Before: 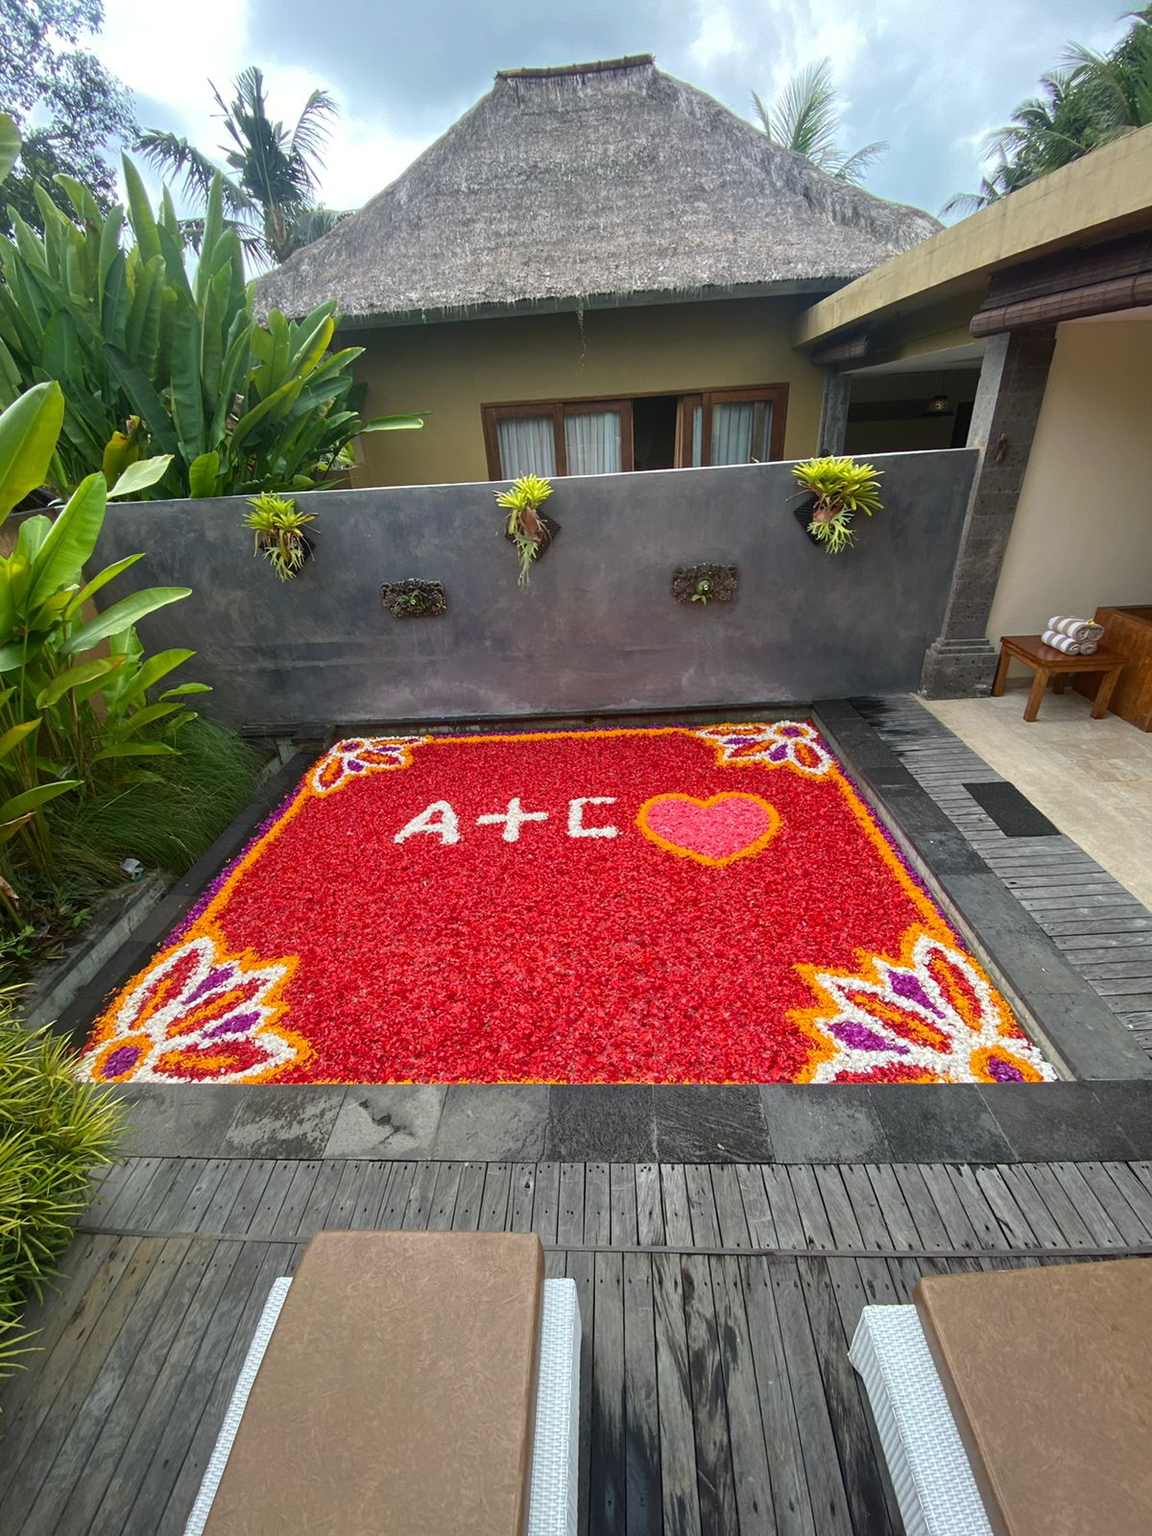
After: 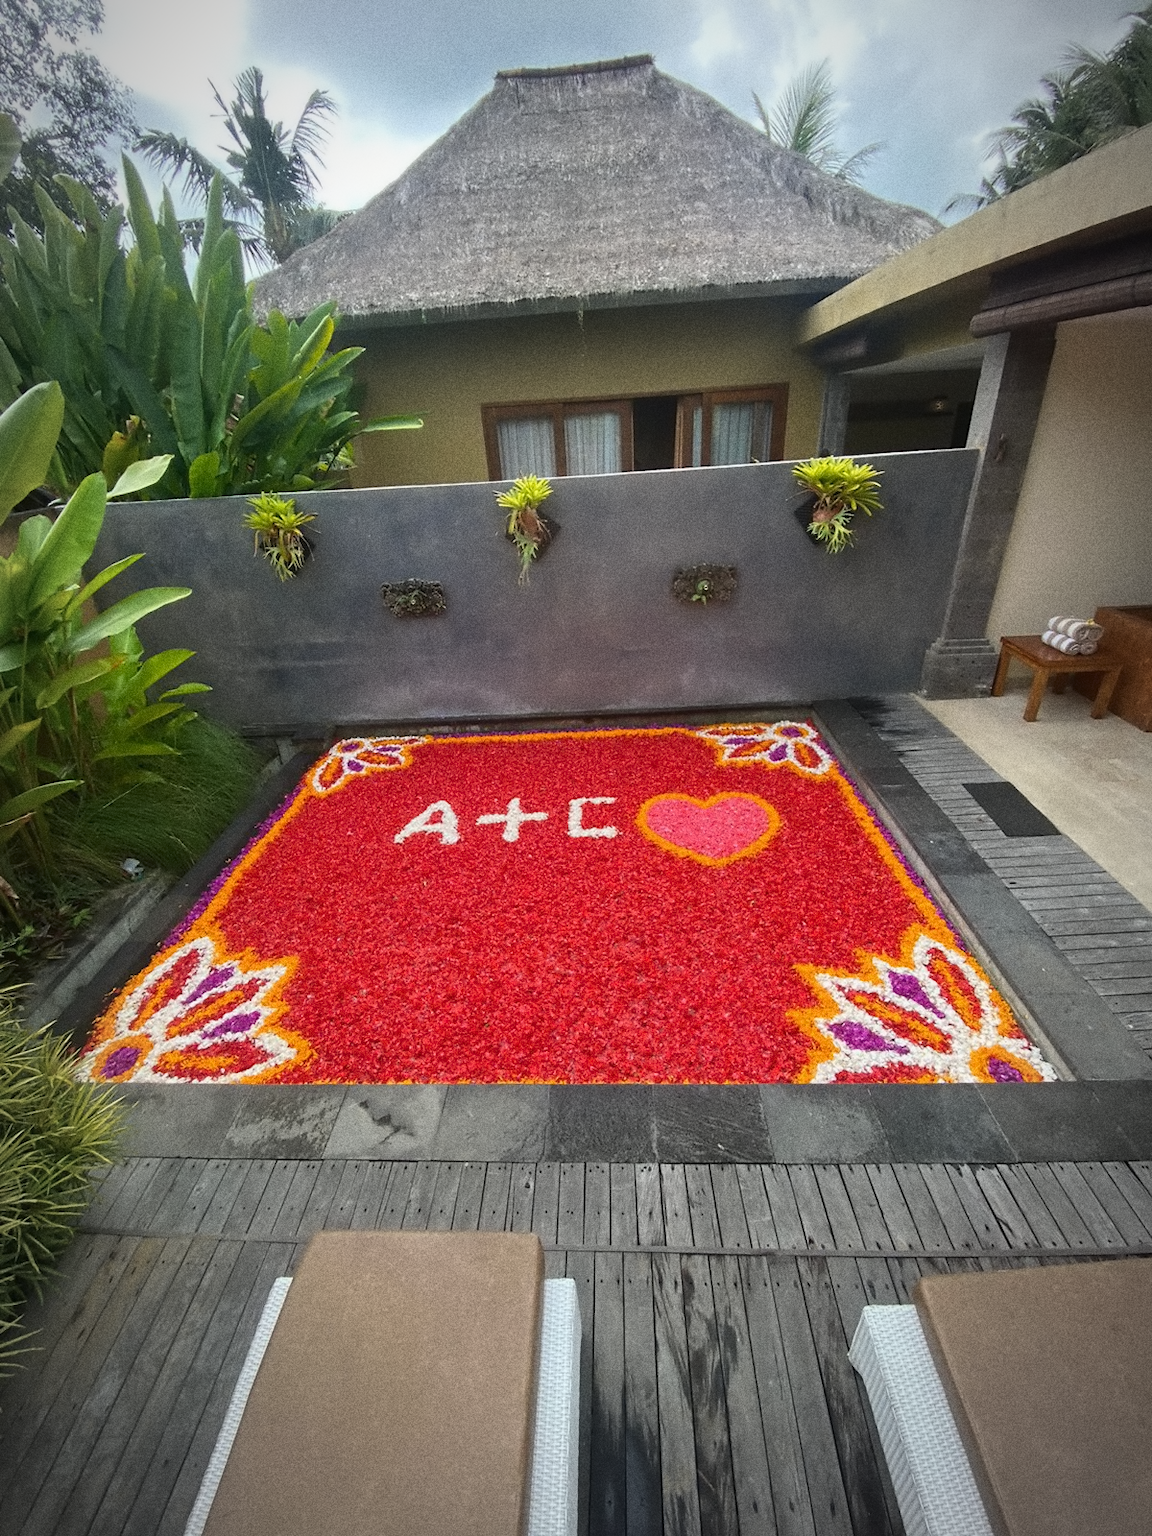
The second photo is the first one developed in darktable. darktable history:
grain: coarseness 9.61 ISO, strength 35.62%
vignetting: automatic ratio true
local contrast: mode bilateral grid, contrast 100, coarseness 100, detail 91%, midtone range 0.2
contrast equalizer: octaves 7, y [[0.5 ×6], [0.5 ×6], [0.5 ×6], [0, 0.033, 0.067, 0.1, 0.133, 0.167], [0, 0.05, 0.1, 0.15, 0.2, 0.25]]
